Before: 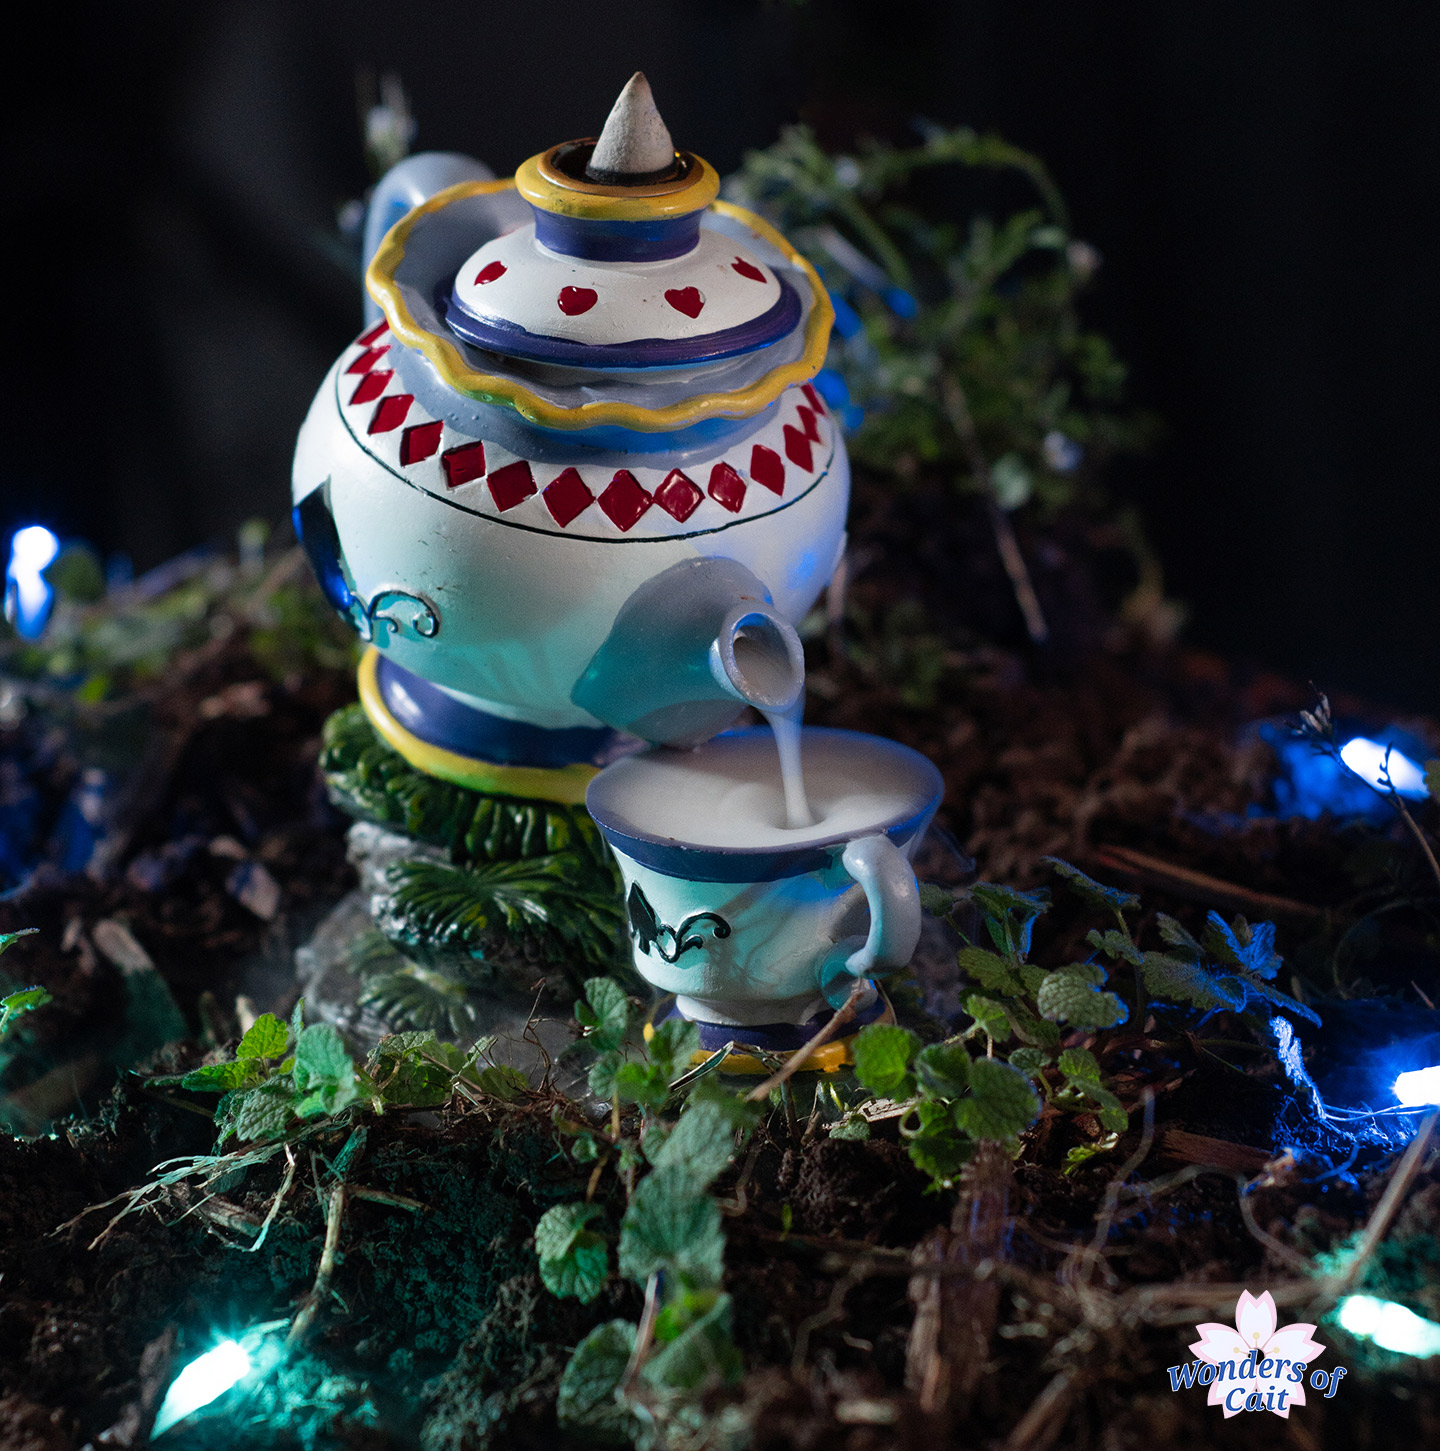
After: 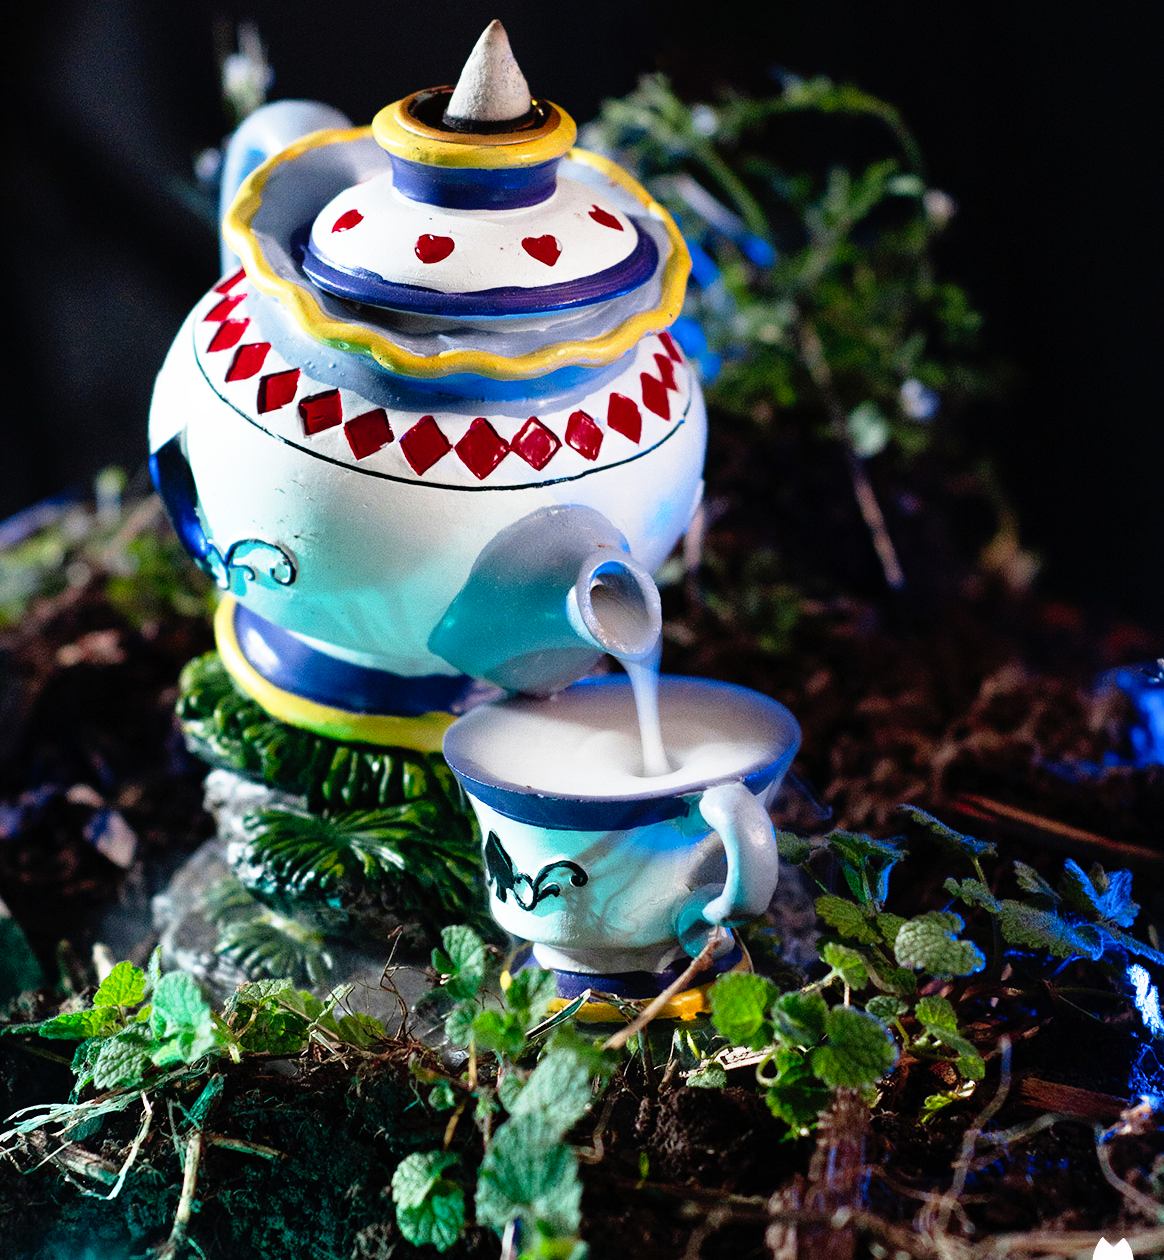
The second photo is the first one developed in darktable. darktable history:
crop: left 9.937%, top 3.606%, right 9.219%, bottom 9.493%
base curve: curves: ch0 [(0, 0) (0.012, 0.01) (0.073, 0.168) (0.31, 0.711) (0.645, 0.957) (1, 1)], preserve colors none
